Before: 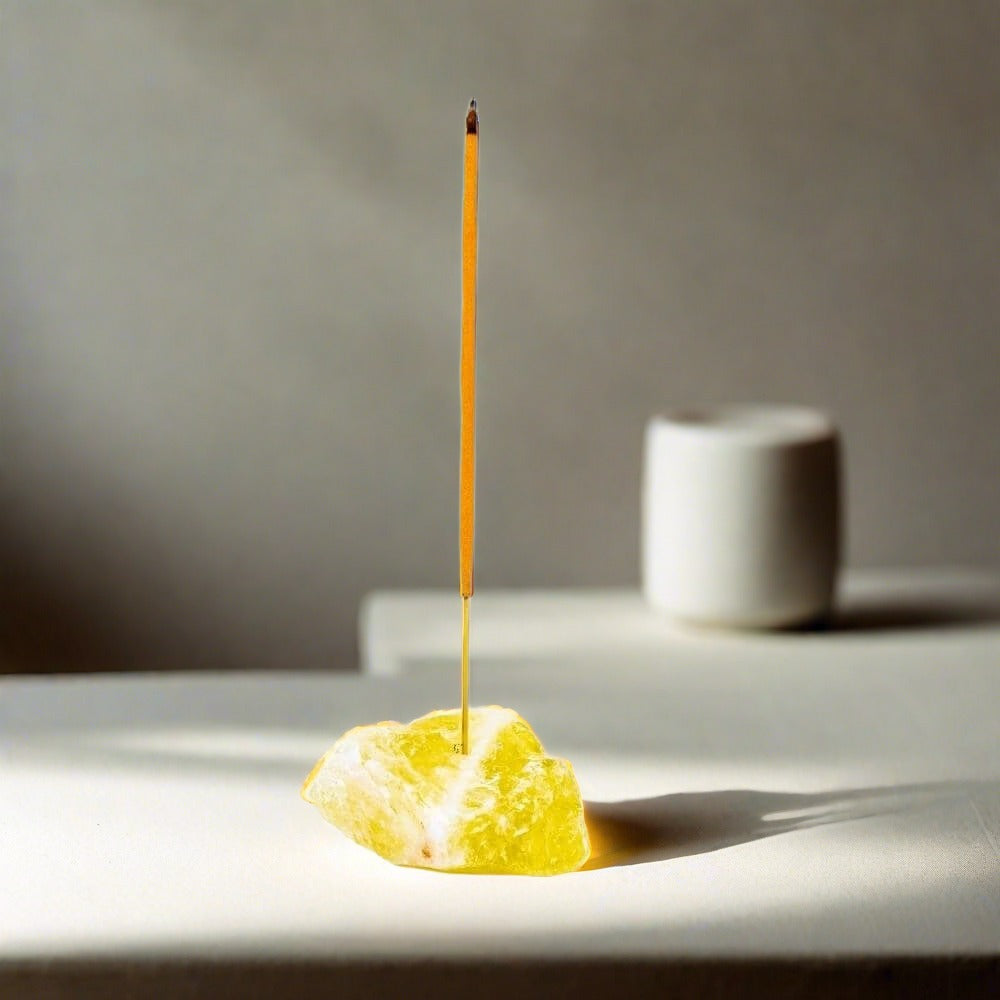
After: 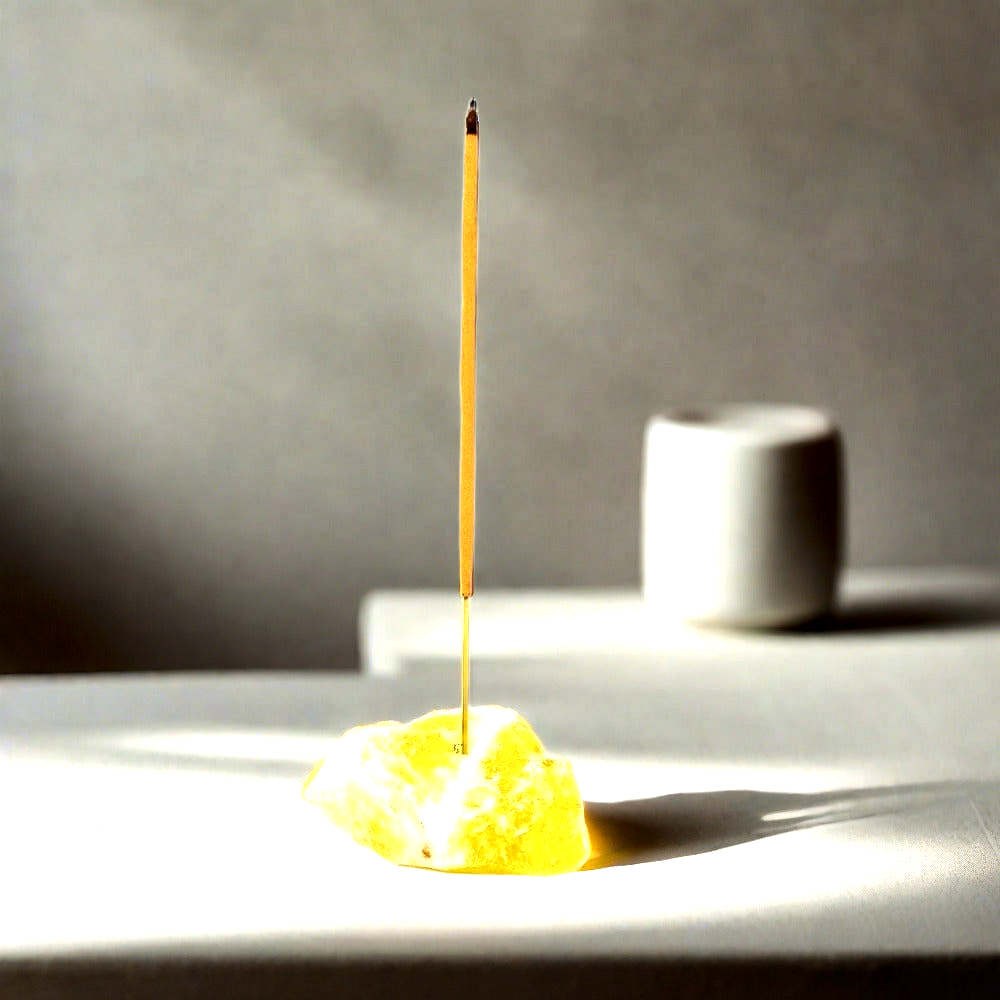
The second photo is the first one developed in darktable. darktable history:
local contrast: mode bilateral grid, contrast 25, coarseness 60, detail 151%, midtone range 0.2
tone equalizer: -8 EV -0.75 EV, -7 EV -0.7 EV, -6 EV -0.6 EV, -5 EV -0.4 EV, -3 EV 0.4 EV, -2 EV 0.6 EV, -1 EV 0.7 EV, +0 EV 0.75 EV, edges refinement/feathering 500, mask exposure compensation -1.57 EV, preserve details no
